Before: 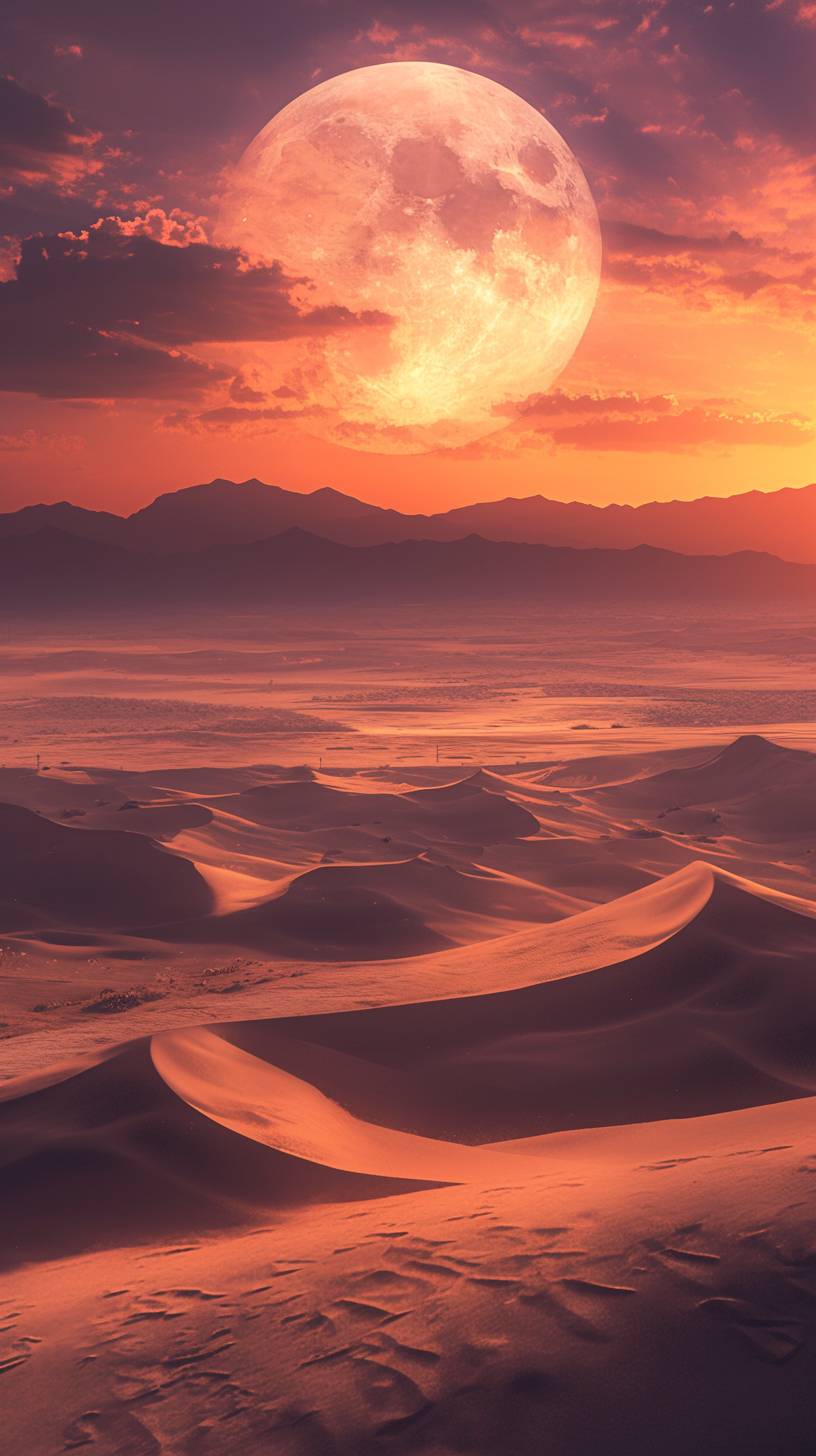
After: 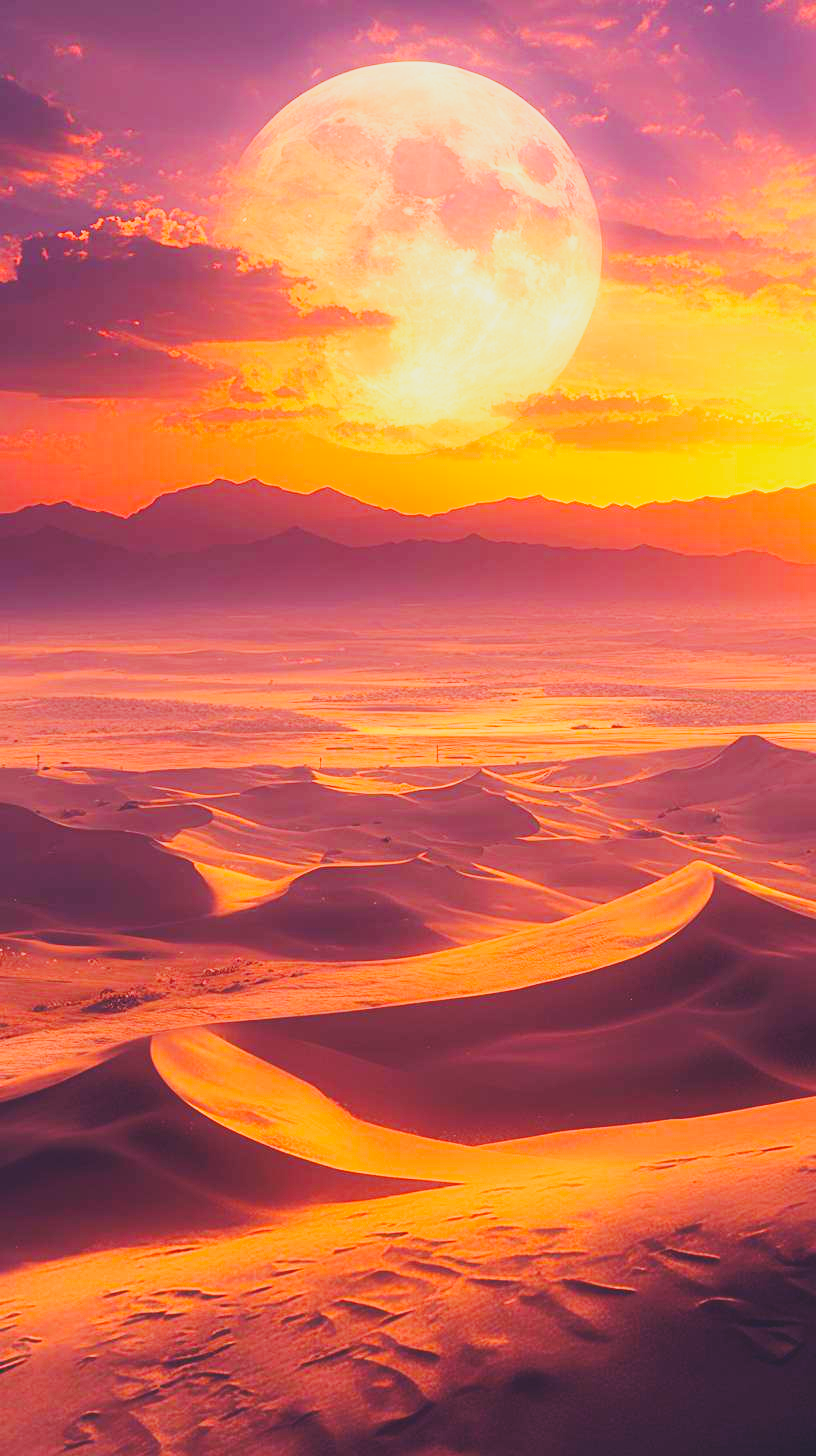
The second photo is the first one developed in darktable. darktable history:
base curve: curves: ch0 [(0, 0) (0, 0) (0.002, 0.001) (0.008, 0.003) (0.019, 0.011) (0.037, 0.037) (0.064, 0.11) (0.102, 0.232) (0.152, 0.379) (0.216, 0.524) (0.296, 0.665) (0.394, 0.789) (0.512, 0.881) (0.651, 0.945) (0.813, 0.986) (1, 1)], preserve colors none
contrast brightness saturation: contrast -0.158, brightness 0.048, saturation -0.123
color balance rgb: perceptual saturation grading › global saturation 25.914%, global vibrance 20.718%
